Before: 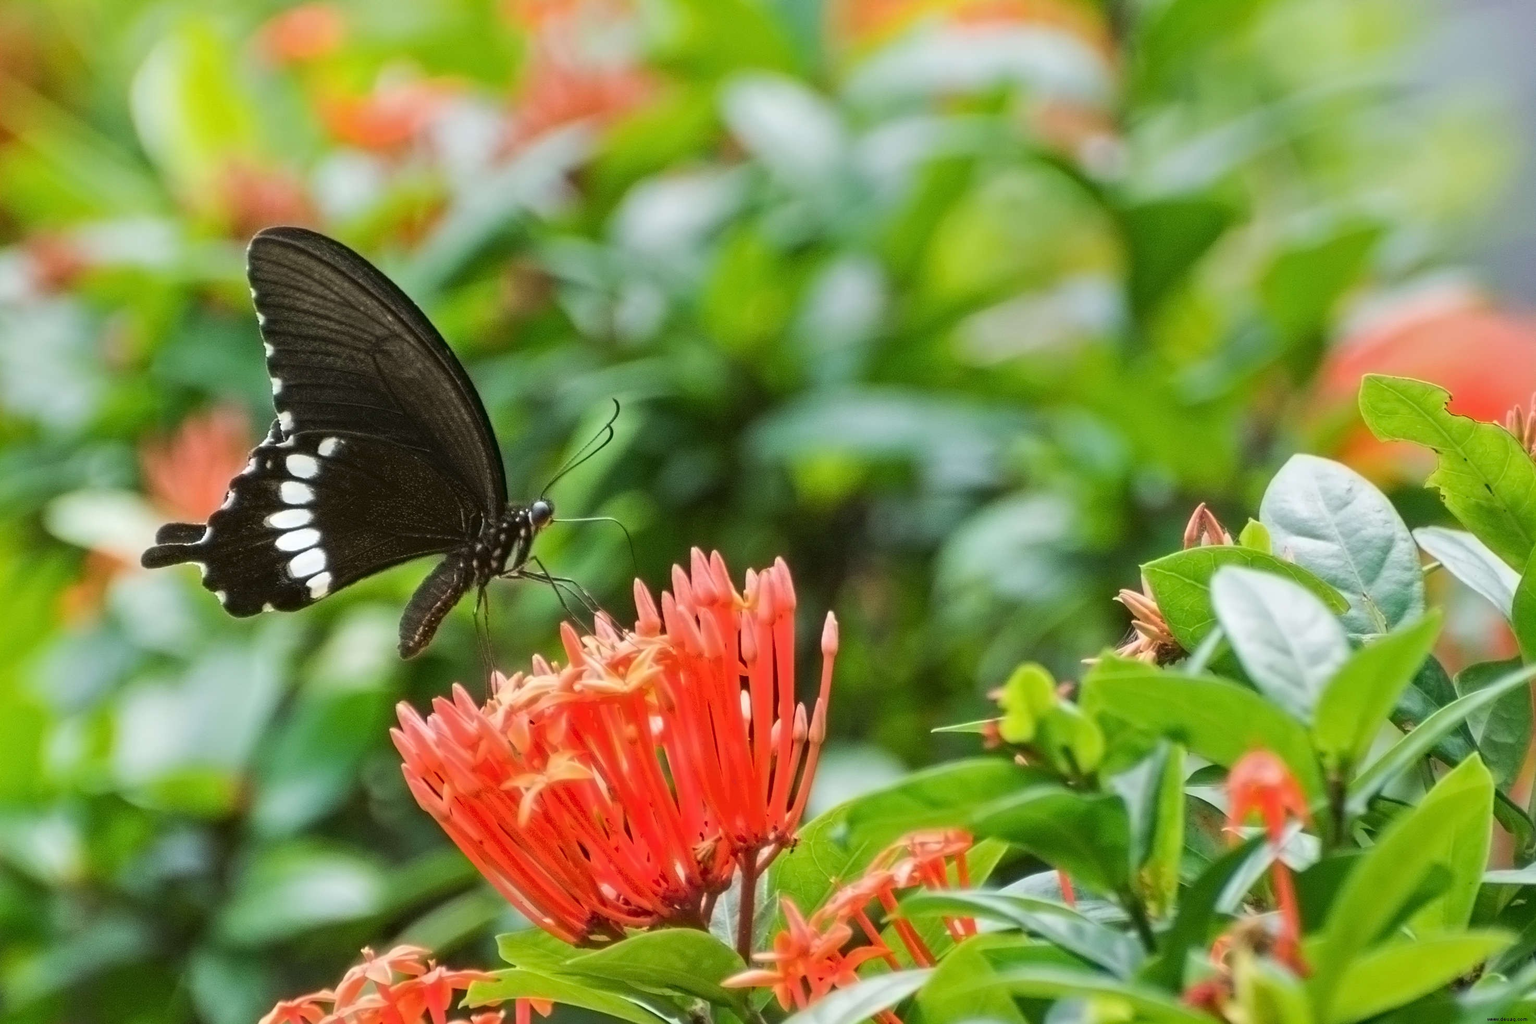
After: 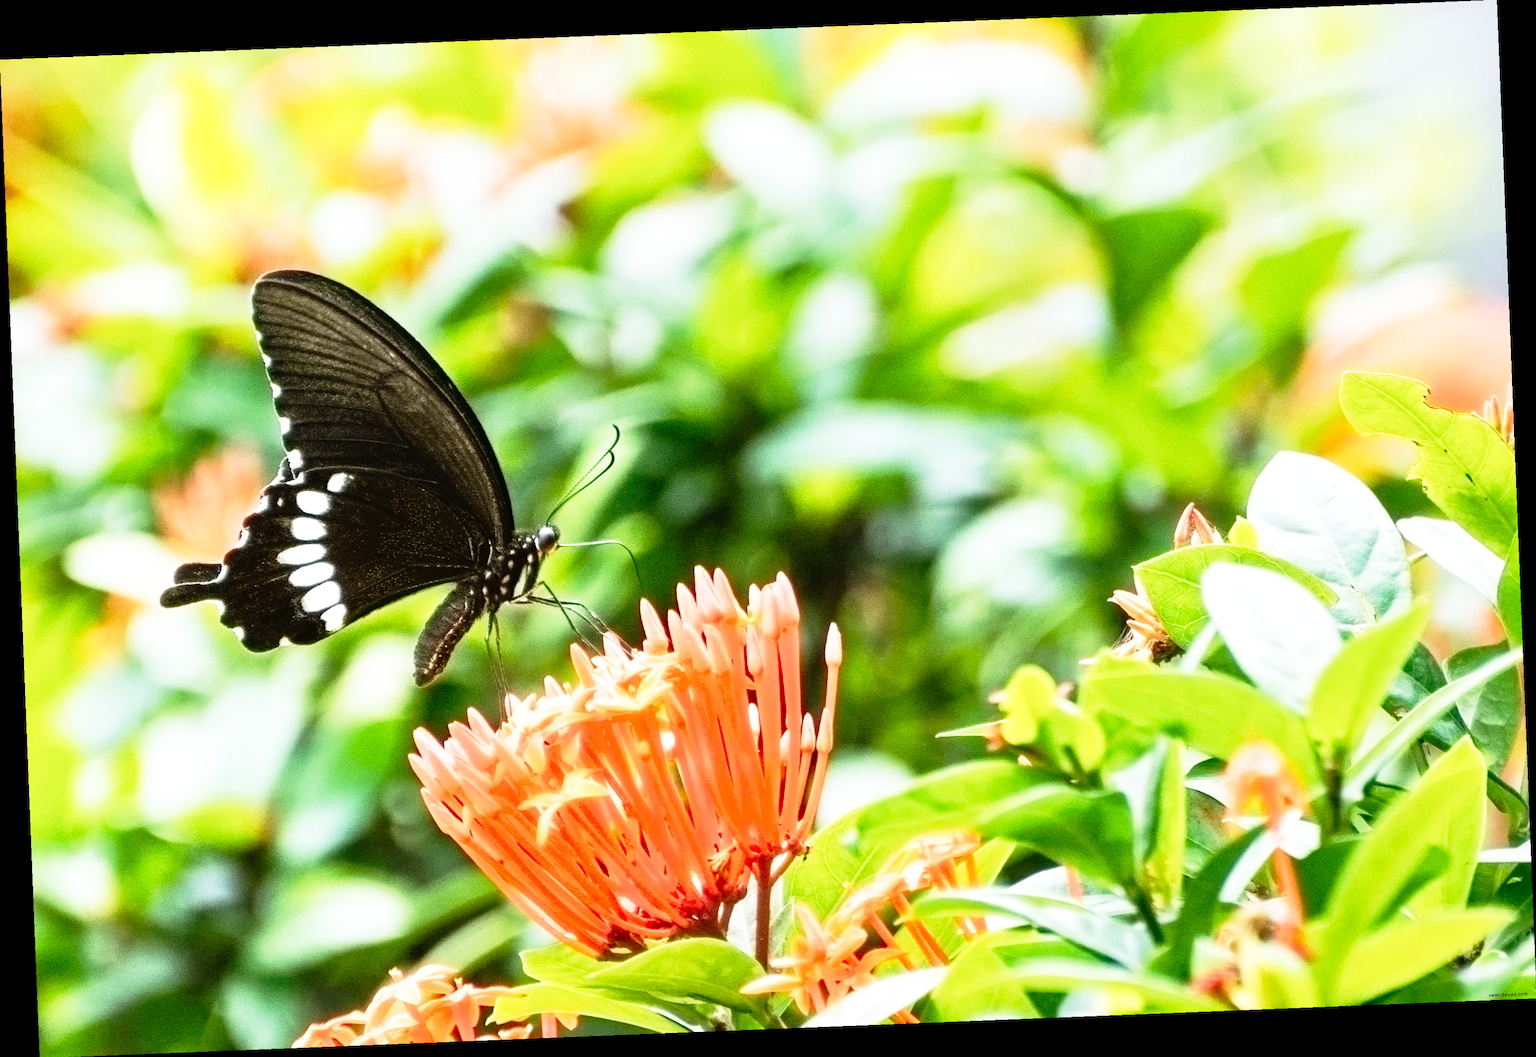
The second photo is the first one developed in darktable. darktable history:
rotate and perspective: rotation -2.29°, automatic cropping off
tone equalizer: -8 EV -0.417 EV, -7 EV -0.389 EV, -6 EV -0.333 EV, -5 EV -0.222 EV, -3 EV 0.222 EV, -2 EV 0.333 EV, -1 EV 0.389 EV, +0 EV 0.417 EV, edges refinement/feathering 500, mask exposure compensation -1.57 EV, preserve details no
base curve: curves: ch0 [(0, 0) (0.012, 0.01) (0.073, 0.168) (0.31, 0.711) (0.645, 0.957) (1, 1)], preserve colors none
